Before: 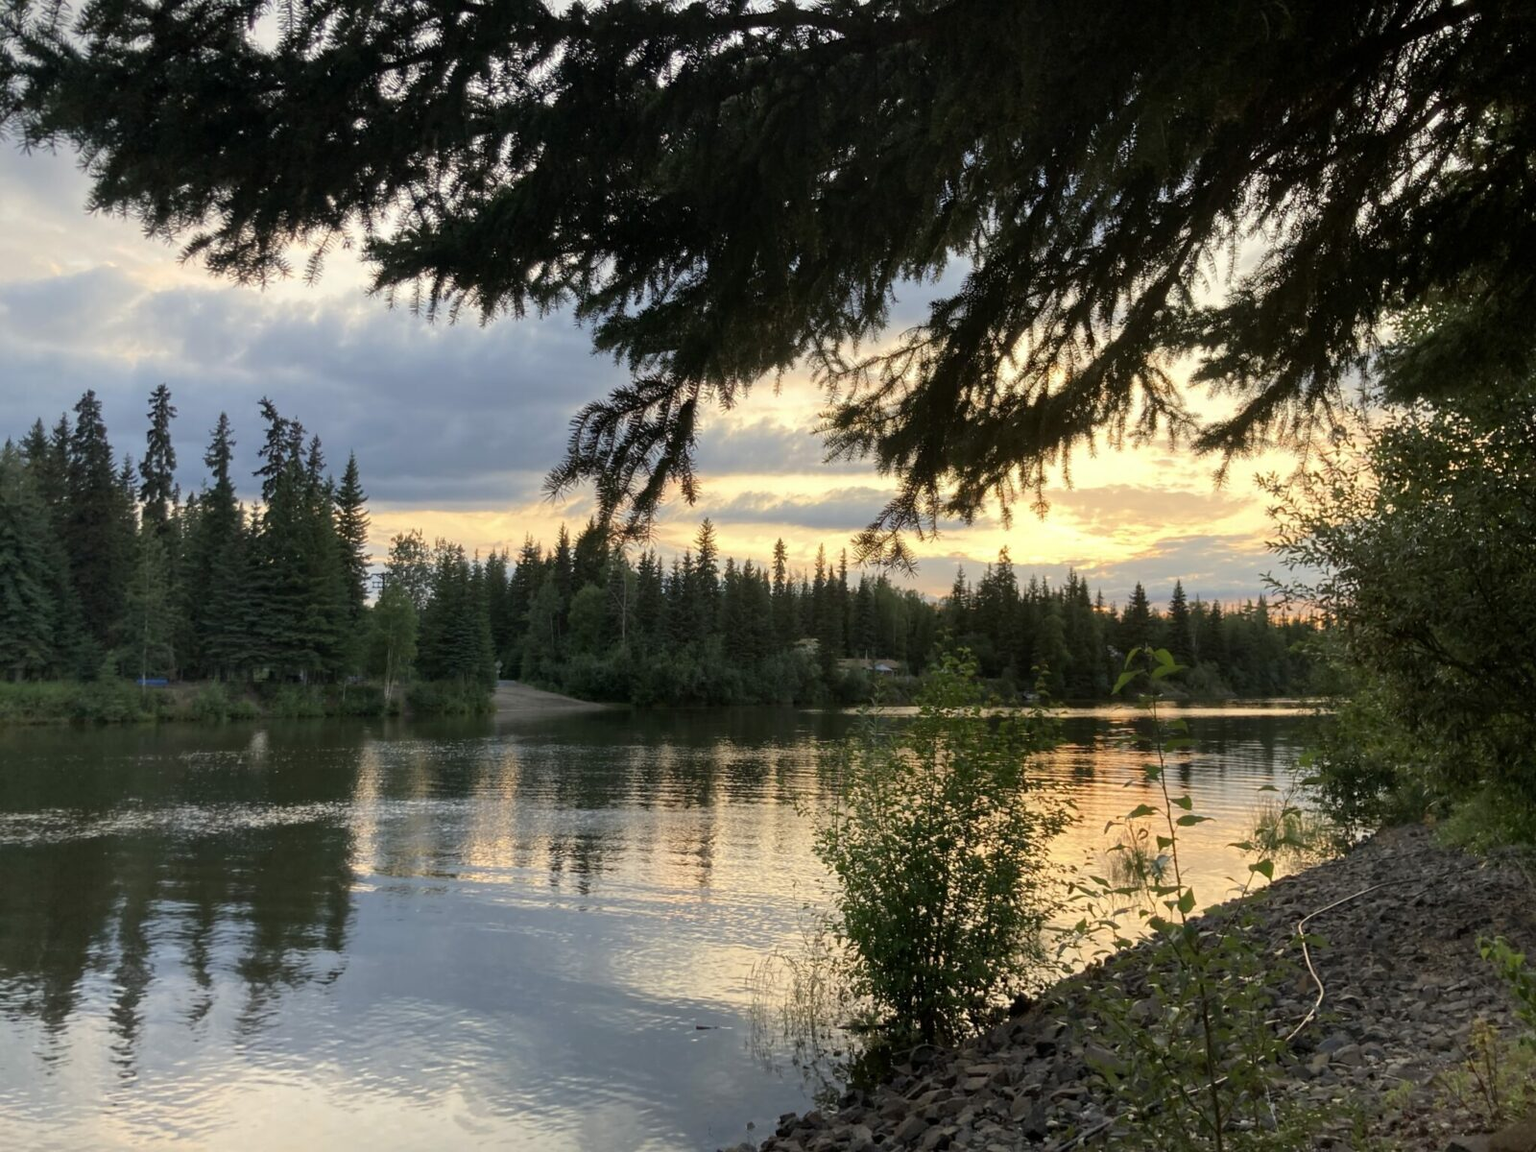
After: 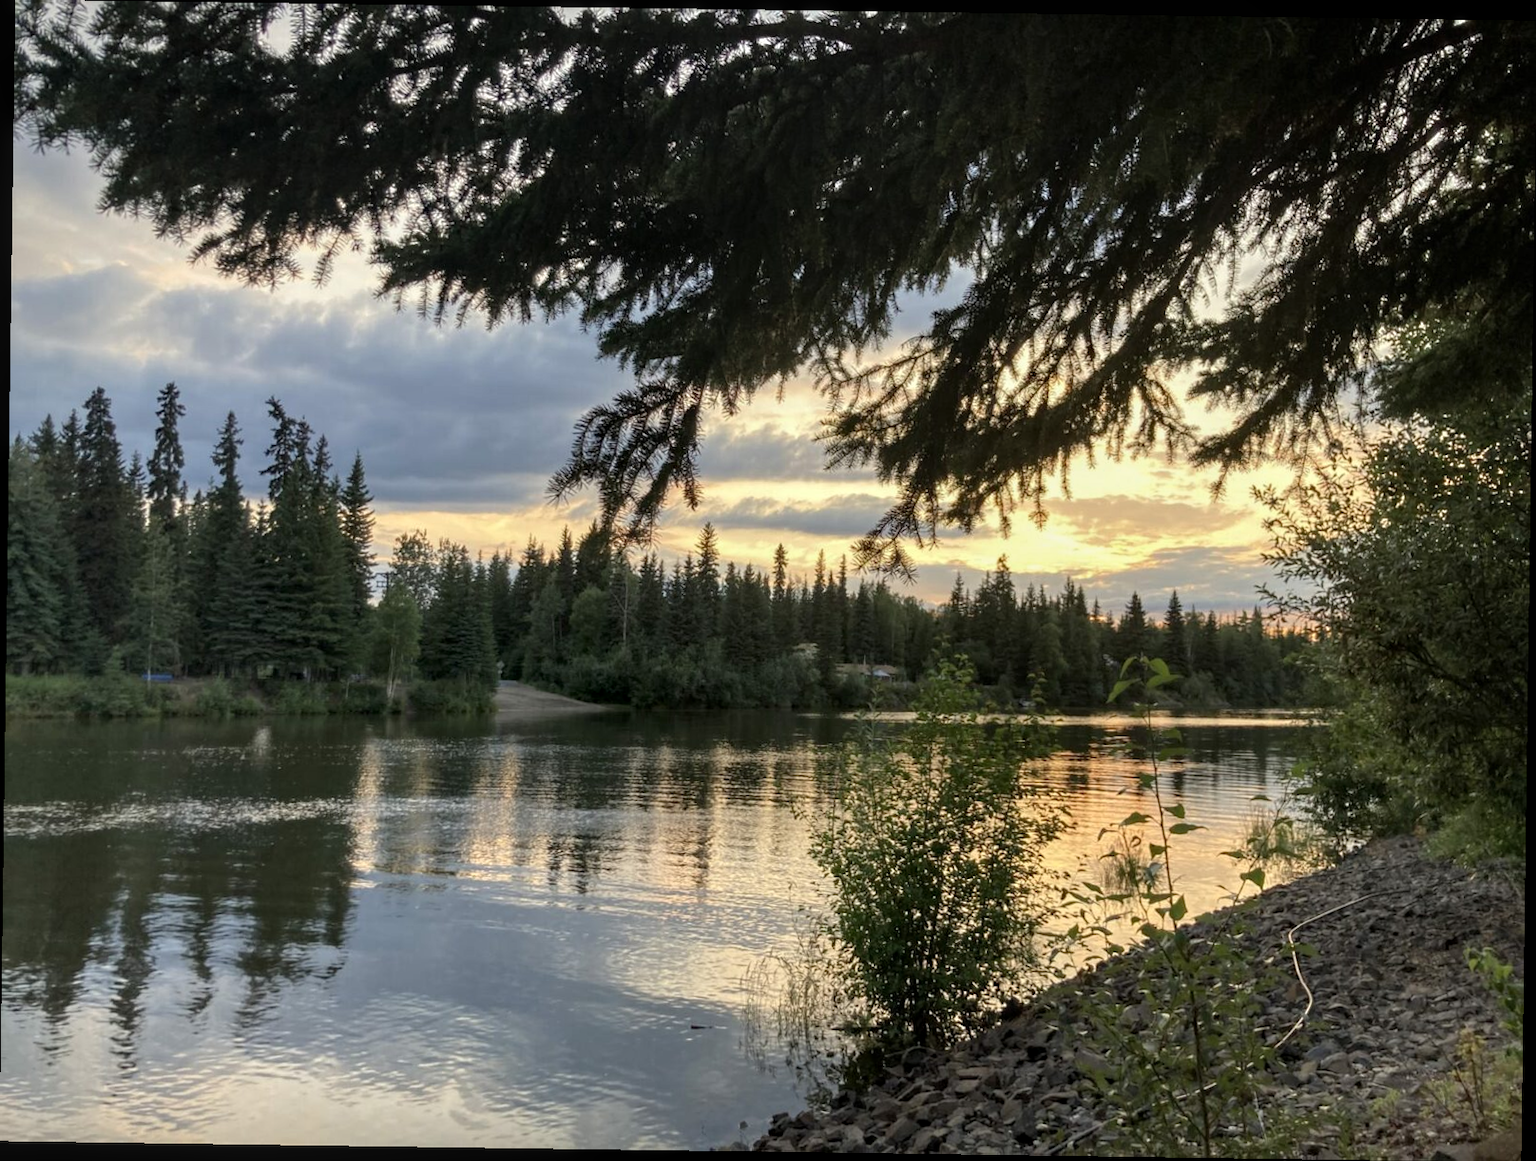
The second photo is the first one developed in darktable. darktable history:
local contrast: on, module defaults
sharpen: radius 5.325, amount 0.312, threshold 26.433
rotate and perspective: rotation 0.8°, automatic cropping off
